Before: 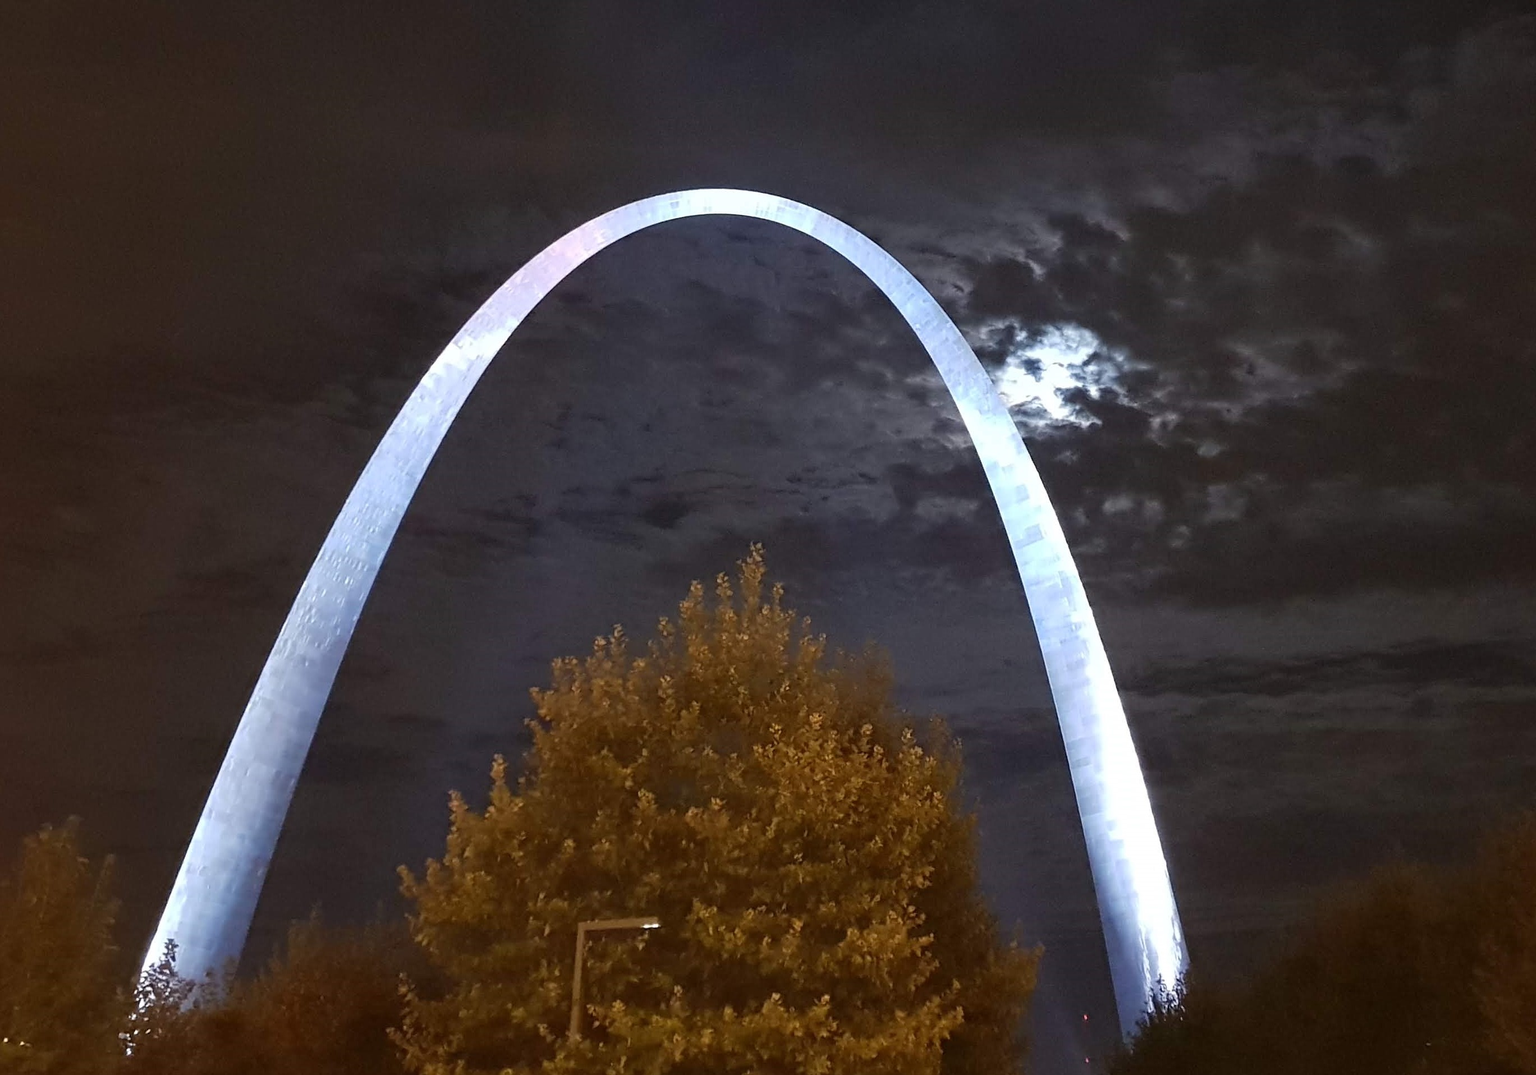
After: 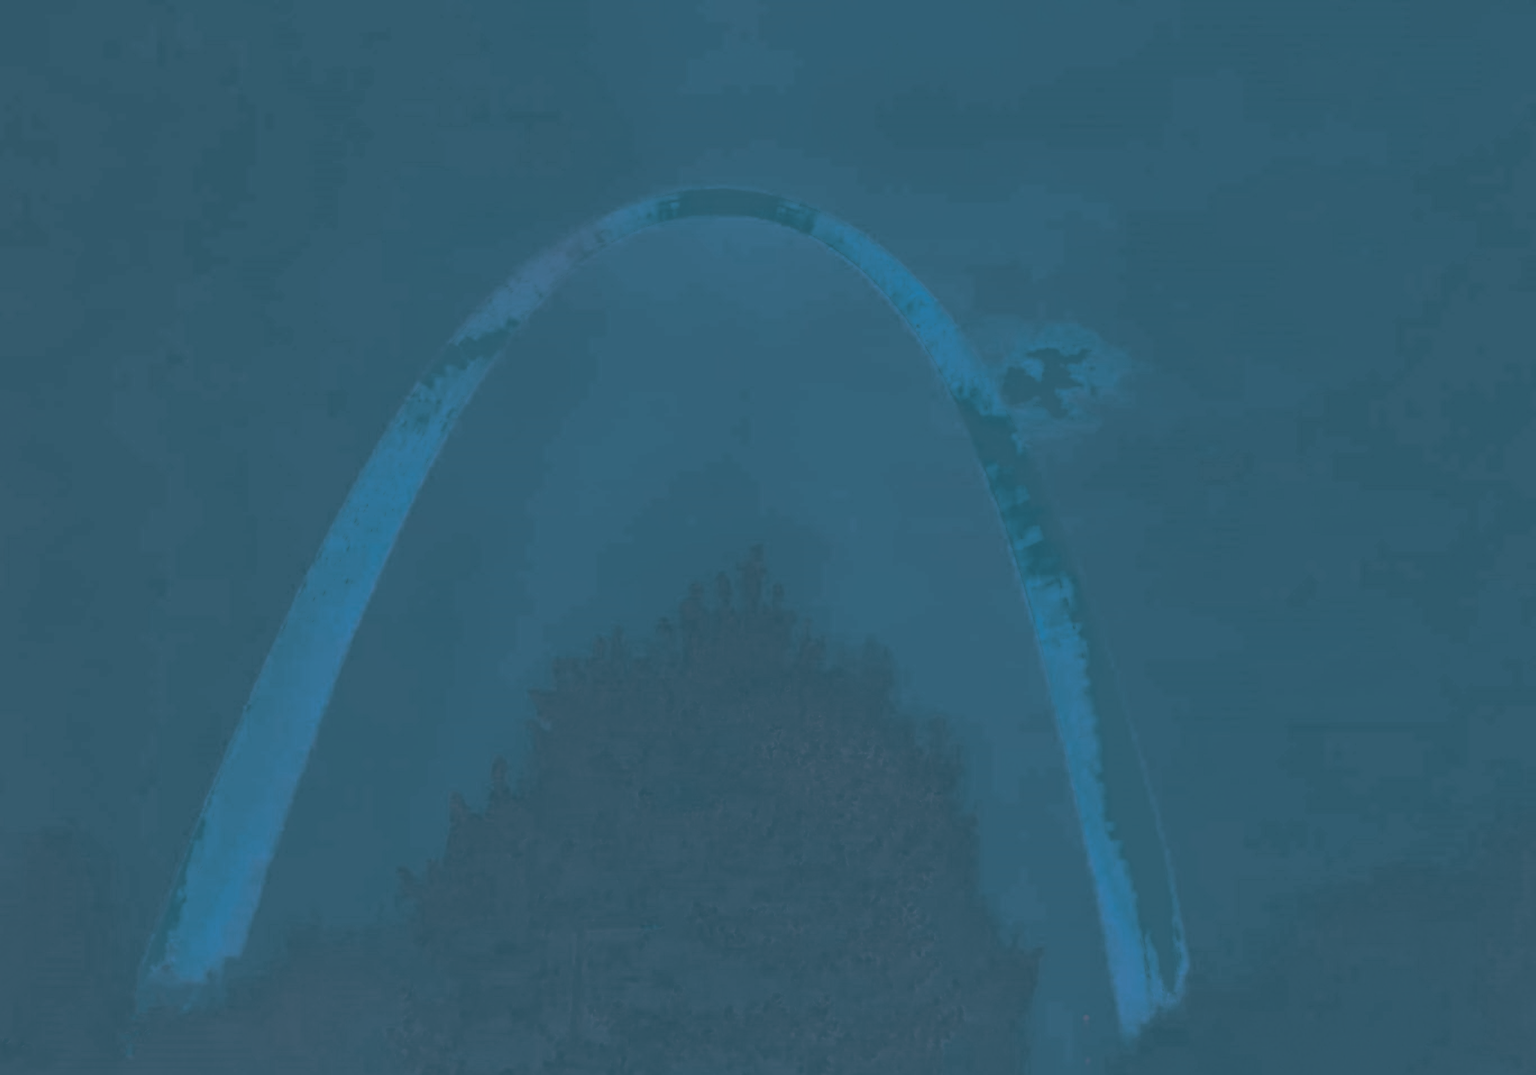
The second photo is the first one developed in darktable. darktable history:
split-toning: shadows › hue 212.4°, balance -70
contrast brightness saturation: contrast -0.99, brightness -0.17, saturation 0.75
